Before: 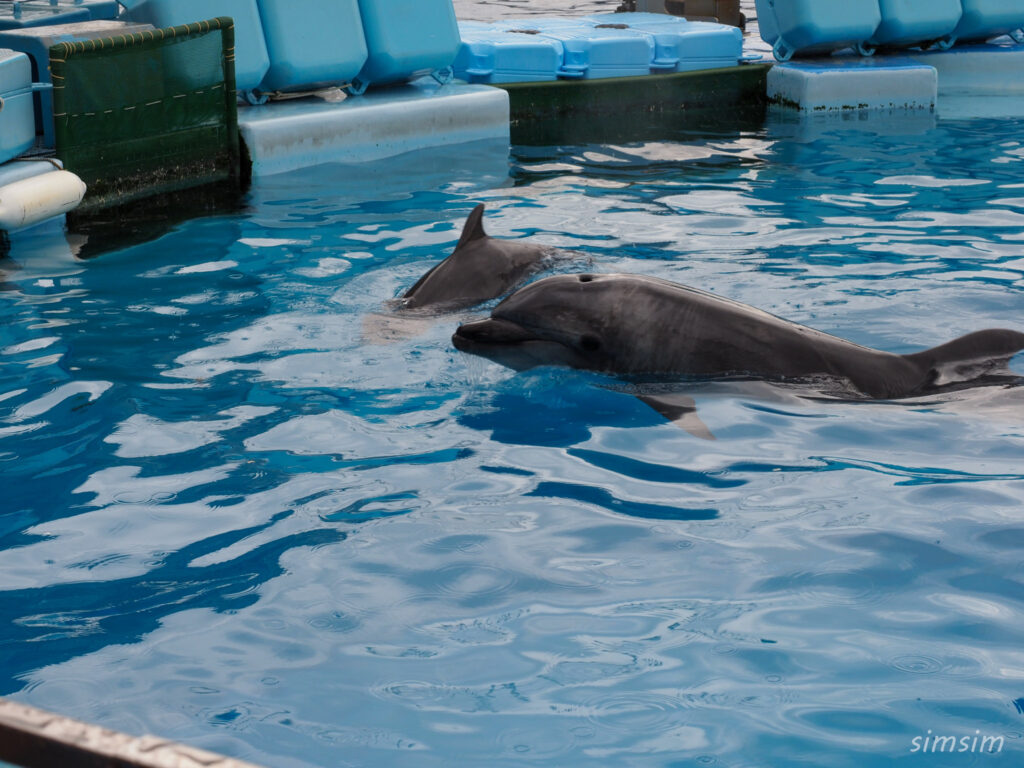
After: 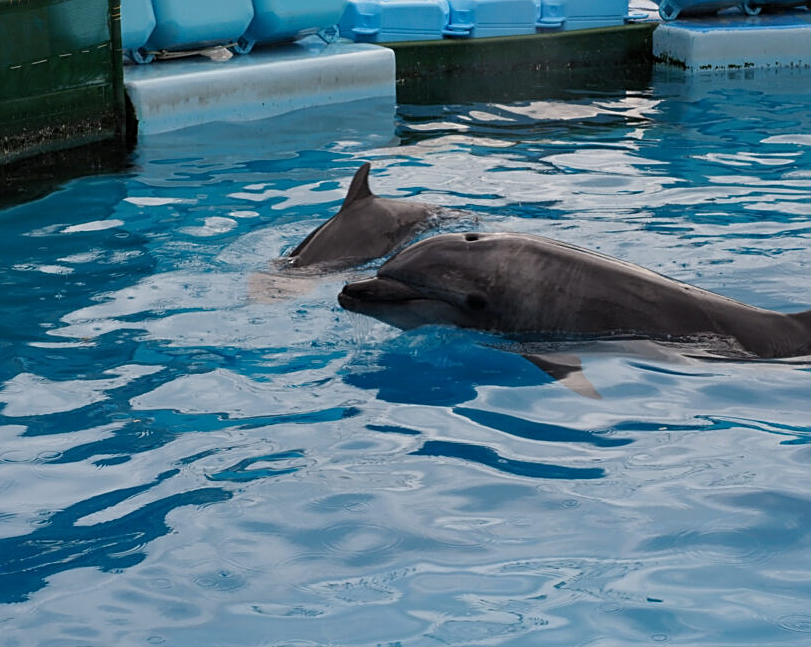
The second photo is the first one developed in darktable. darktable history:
crop: left 11.225%, top 5.381%, right 9.565%, bottom 10.314%
sharpen: on, module defaults
